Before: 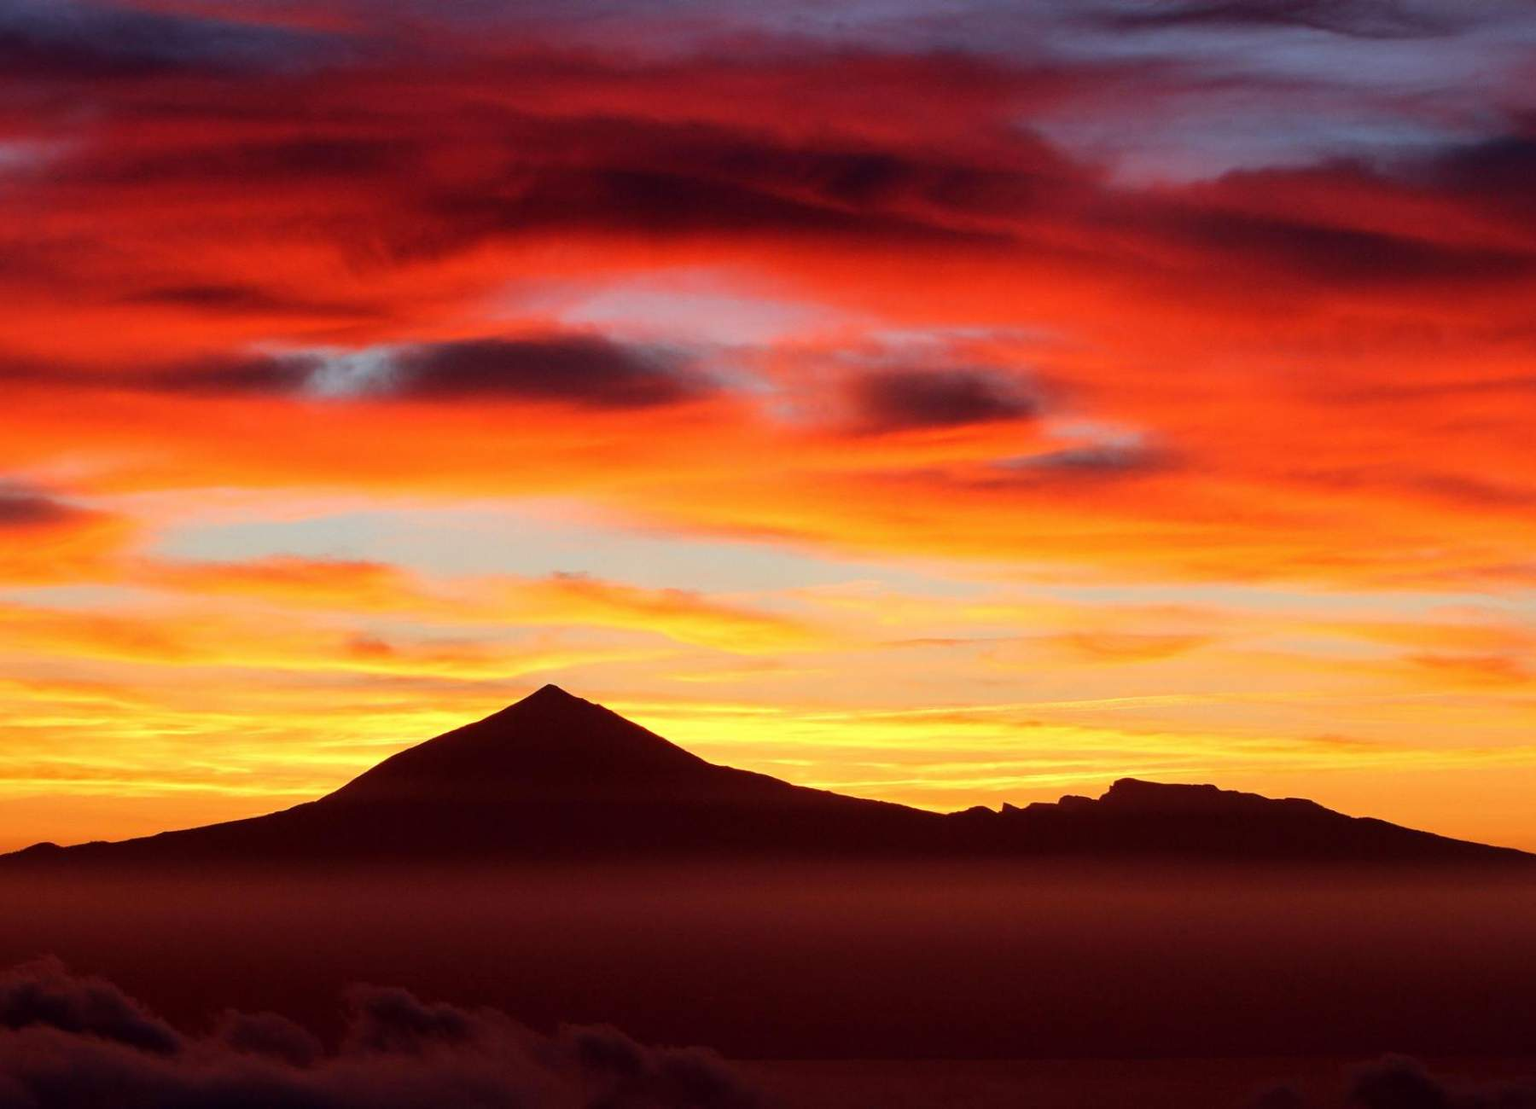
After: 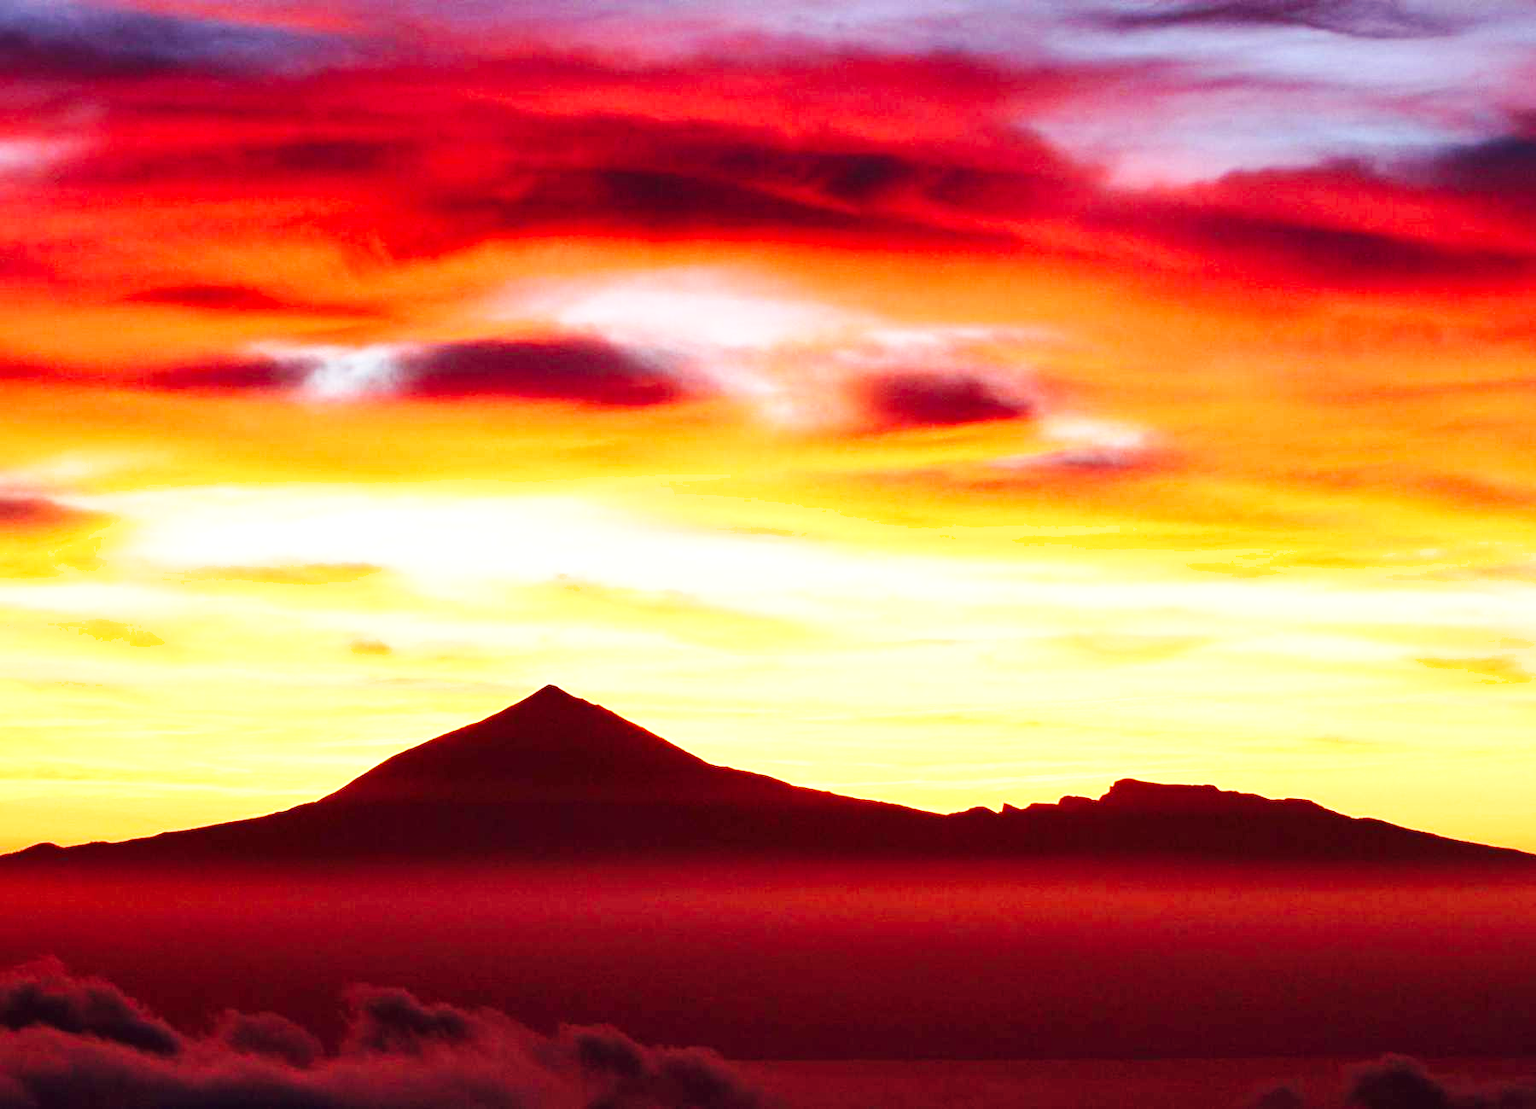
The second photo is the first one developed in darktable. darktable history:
shadows and highlights: shadows 35, highlights -35, soften with gaussian
base curve: curves: ch0 [(0, 0) (0.032, 0.025) (0.121, 0.166) (0.206, 0.329) (0.605, 0.79) (1, 1)], preserve colors none
exposure: black level correction 0, exposure 1.379 EV, compensate exposure bias true, compensate highlight preservation false
